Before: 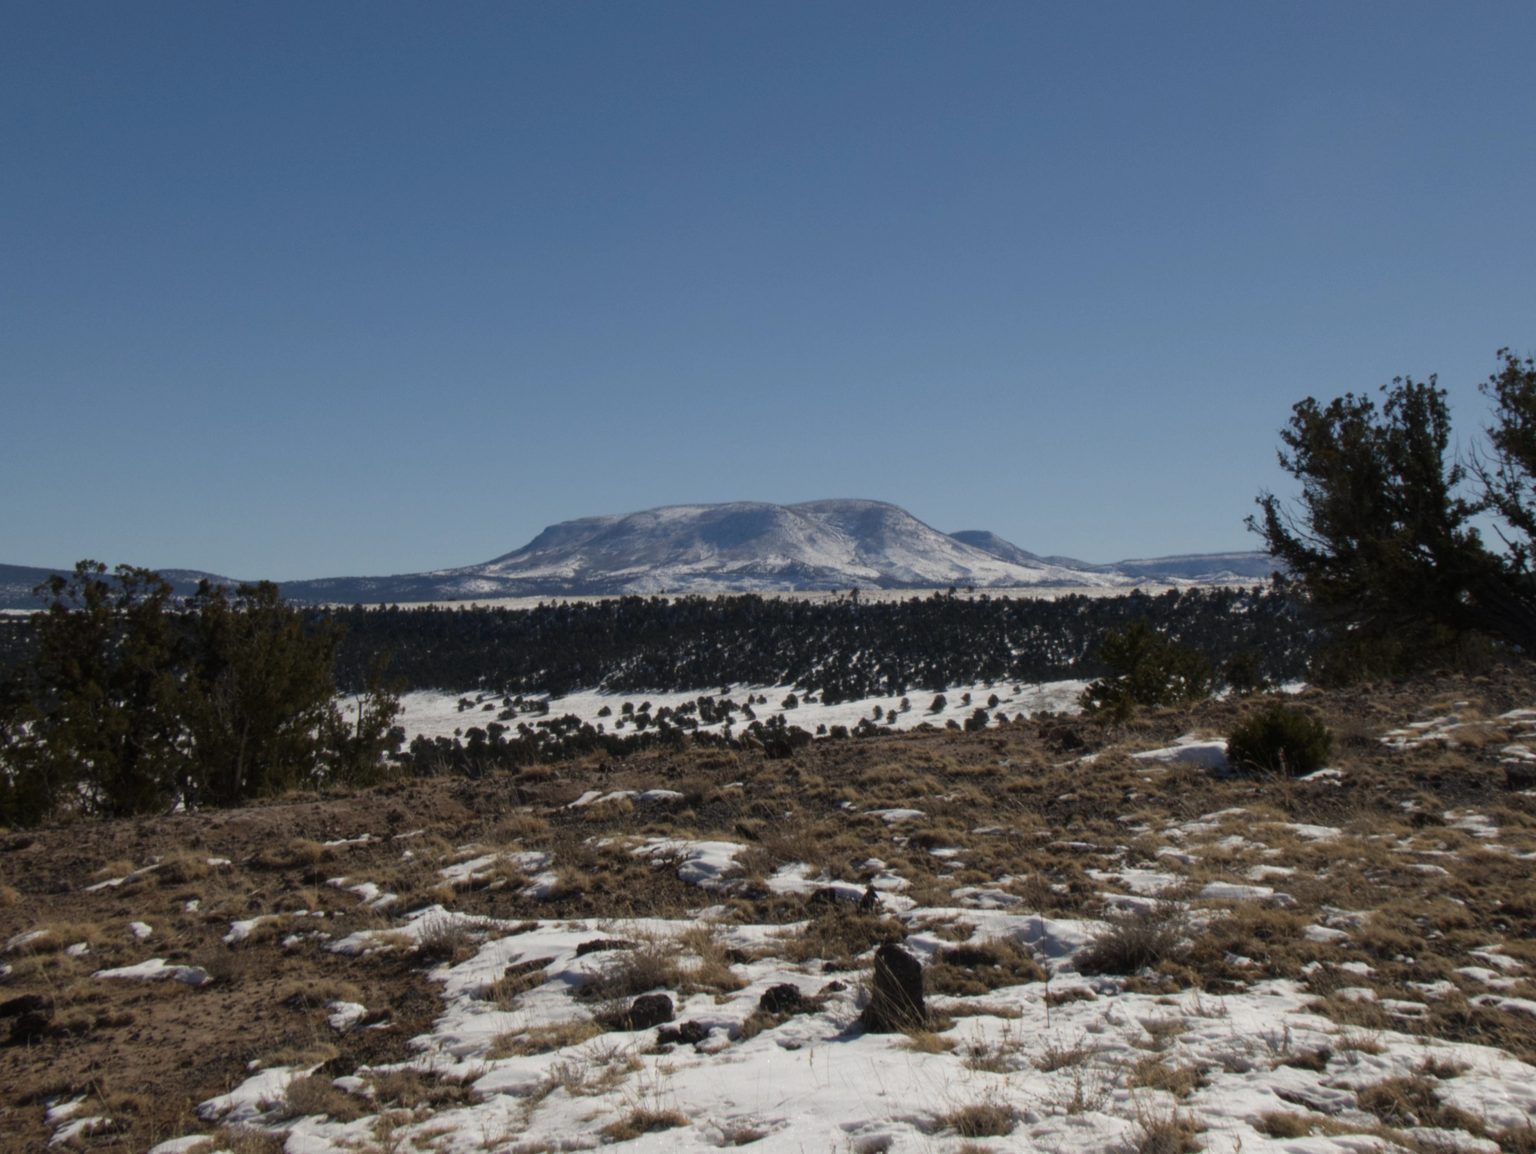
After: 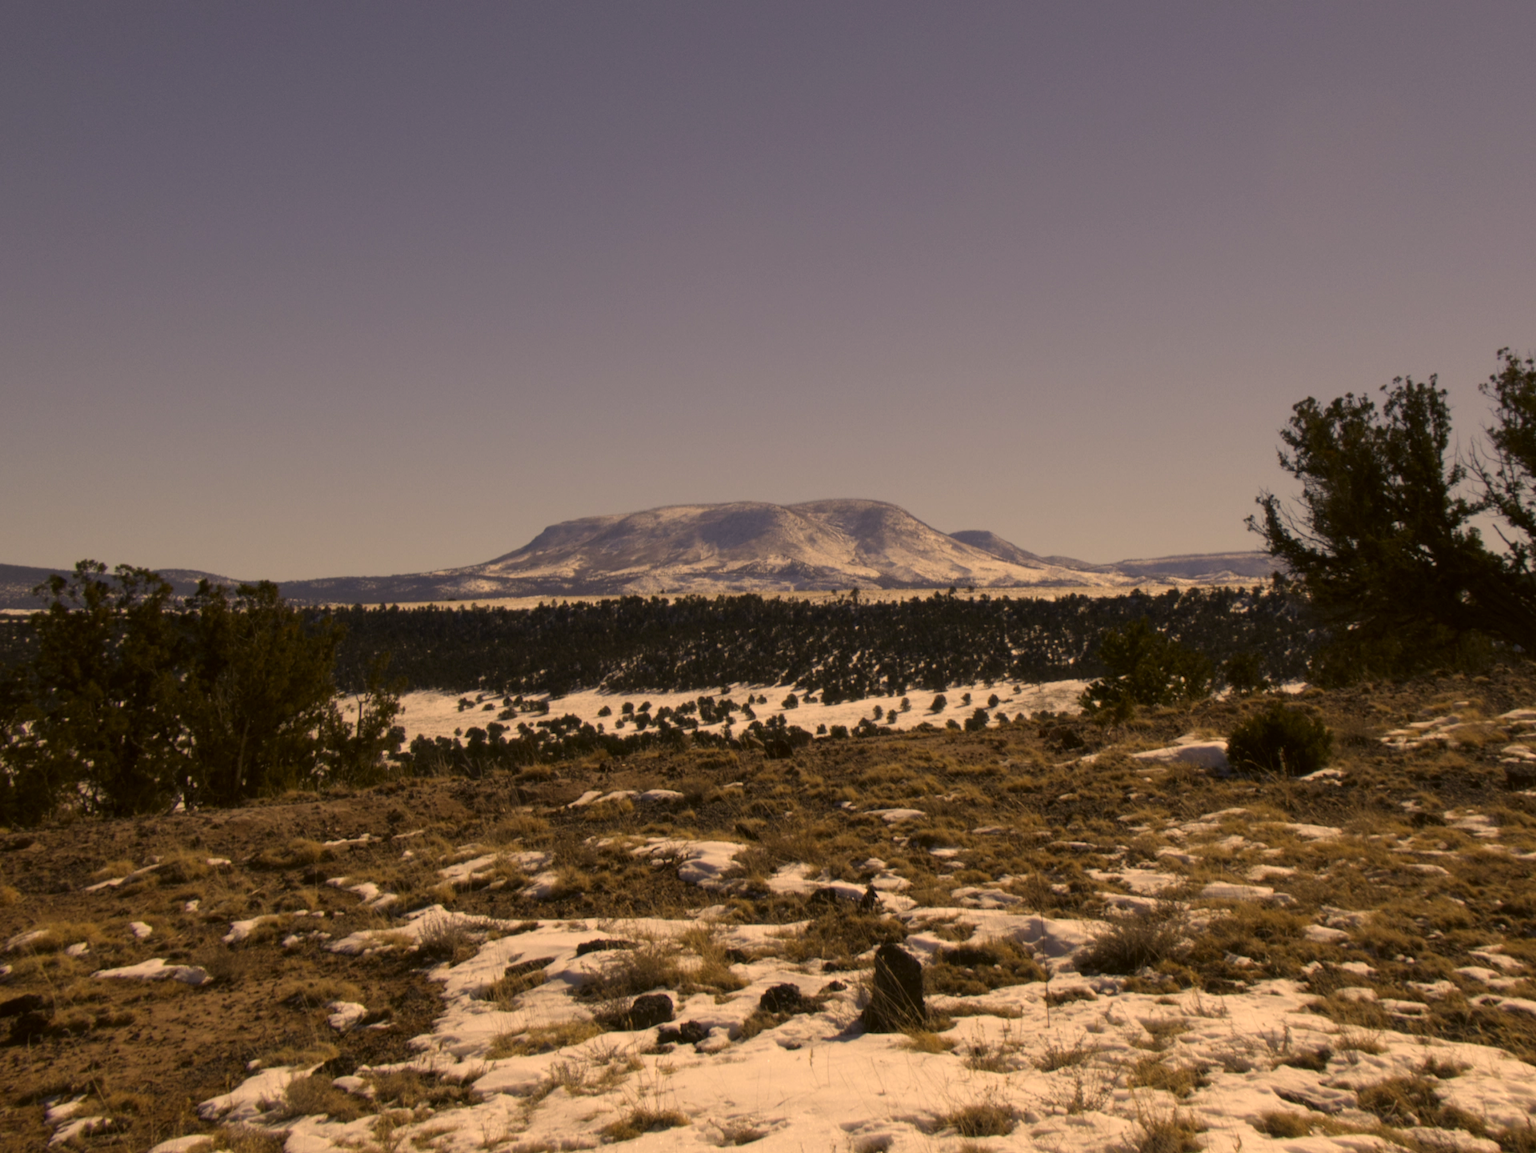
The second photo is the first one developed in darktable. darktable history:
color correction: highlights a* 18.32, highlights b* 36.04, shadows a* 0.997, shadows b* 5.93, saturation 1.04
